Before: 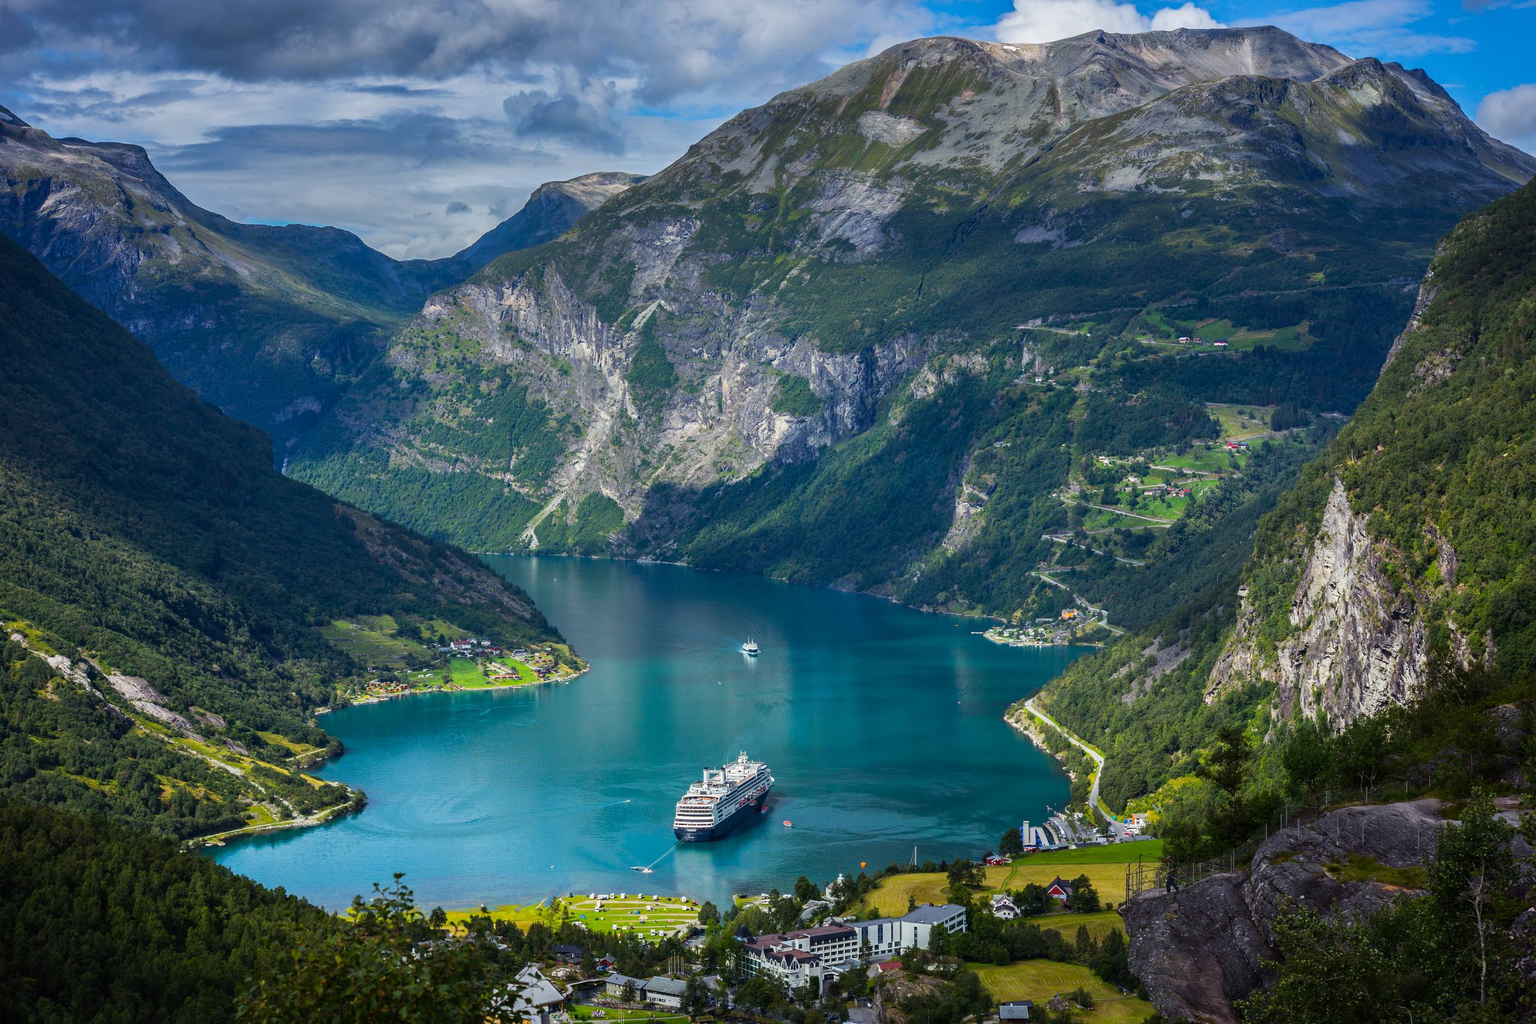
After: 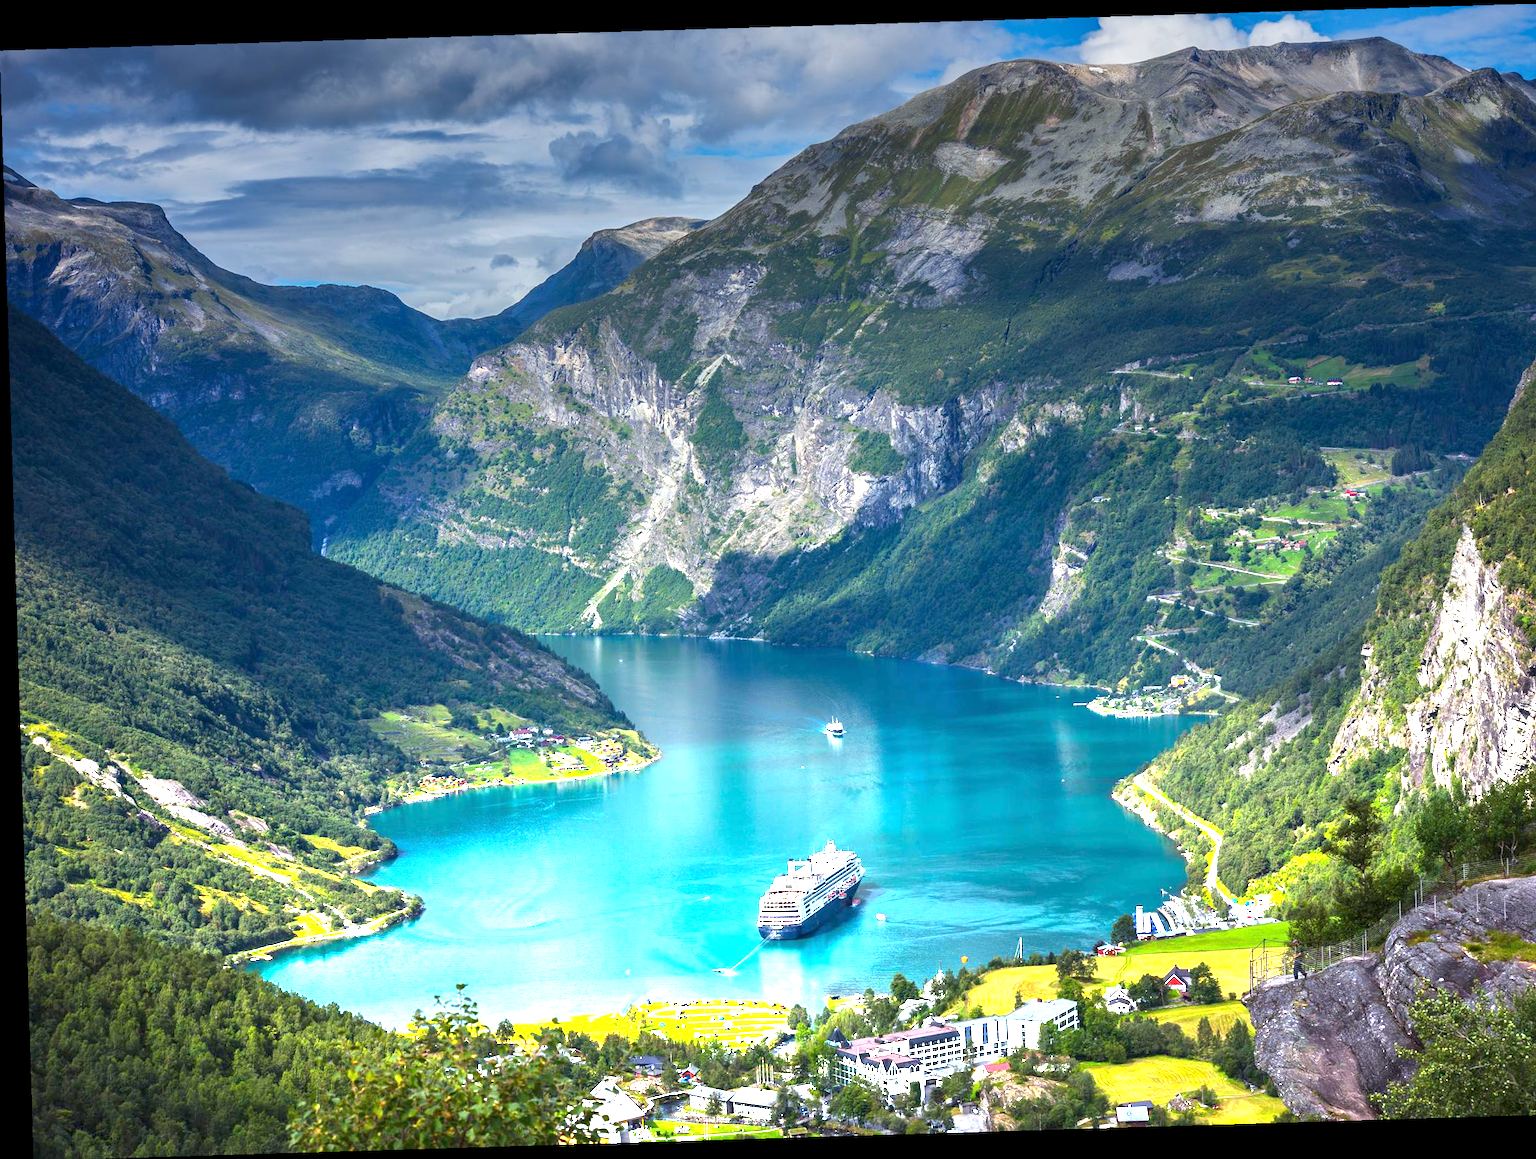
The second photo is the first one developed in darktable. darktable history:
rotate and perspective: rotation -1.75°, automatic cropping off
crop: right 9.509%, bottom 0.031%
graduated density: density -3.9 EV
